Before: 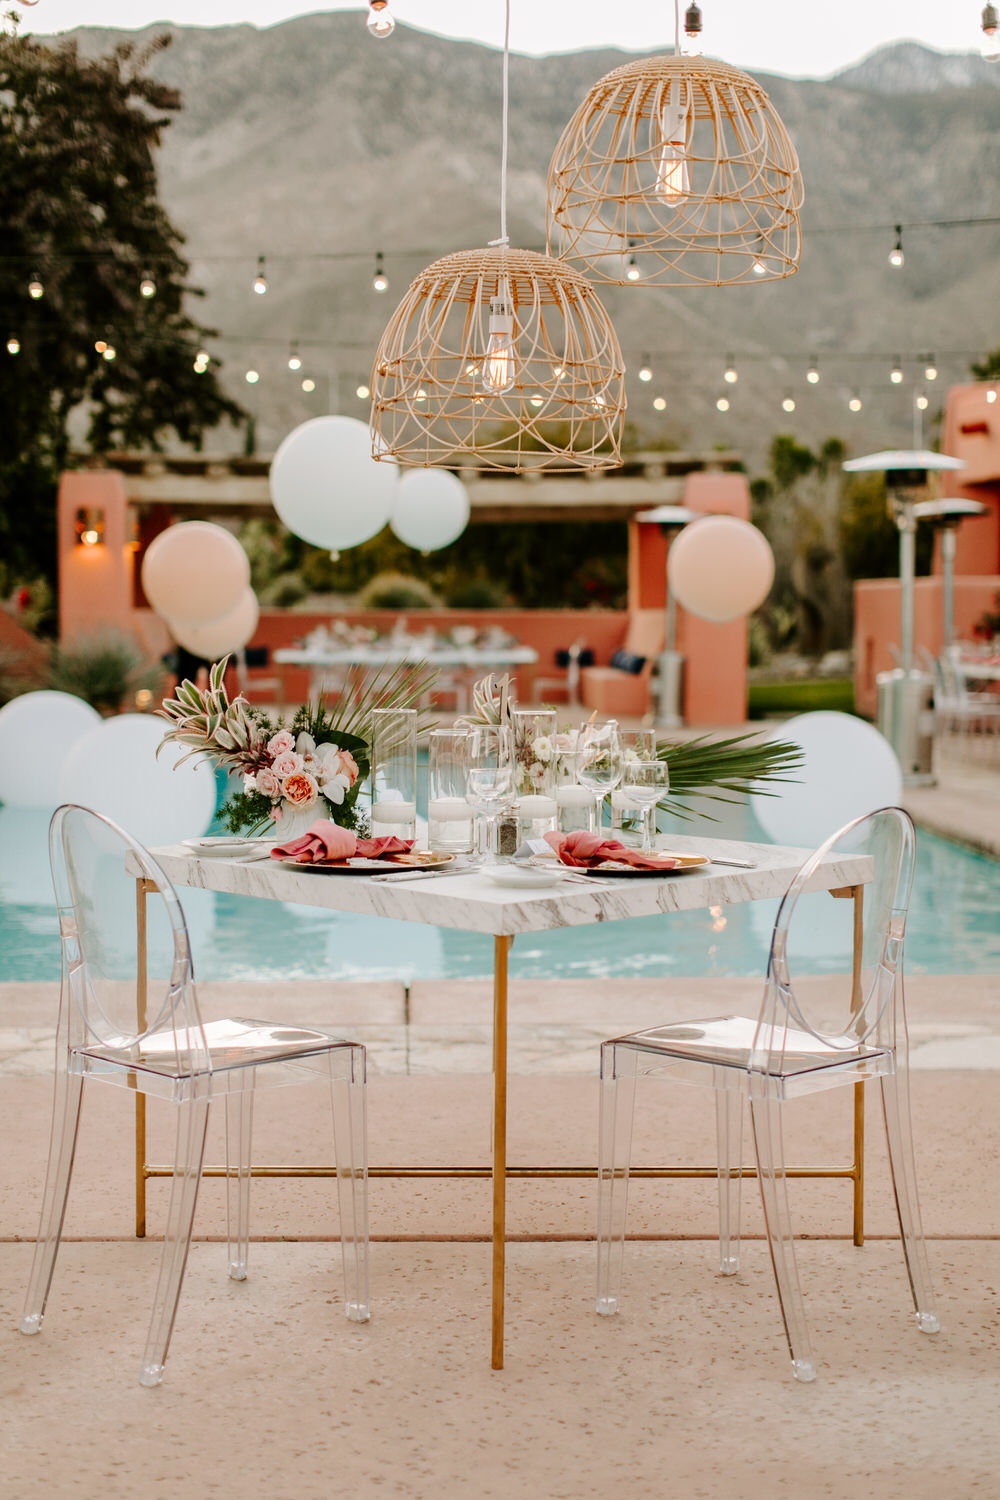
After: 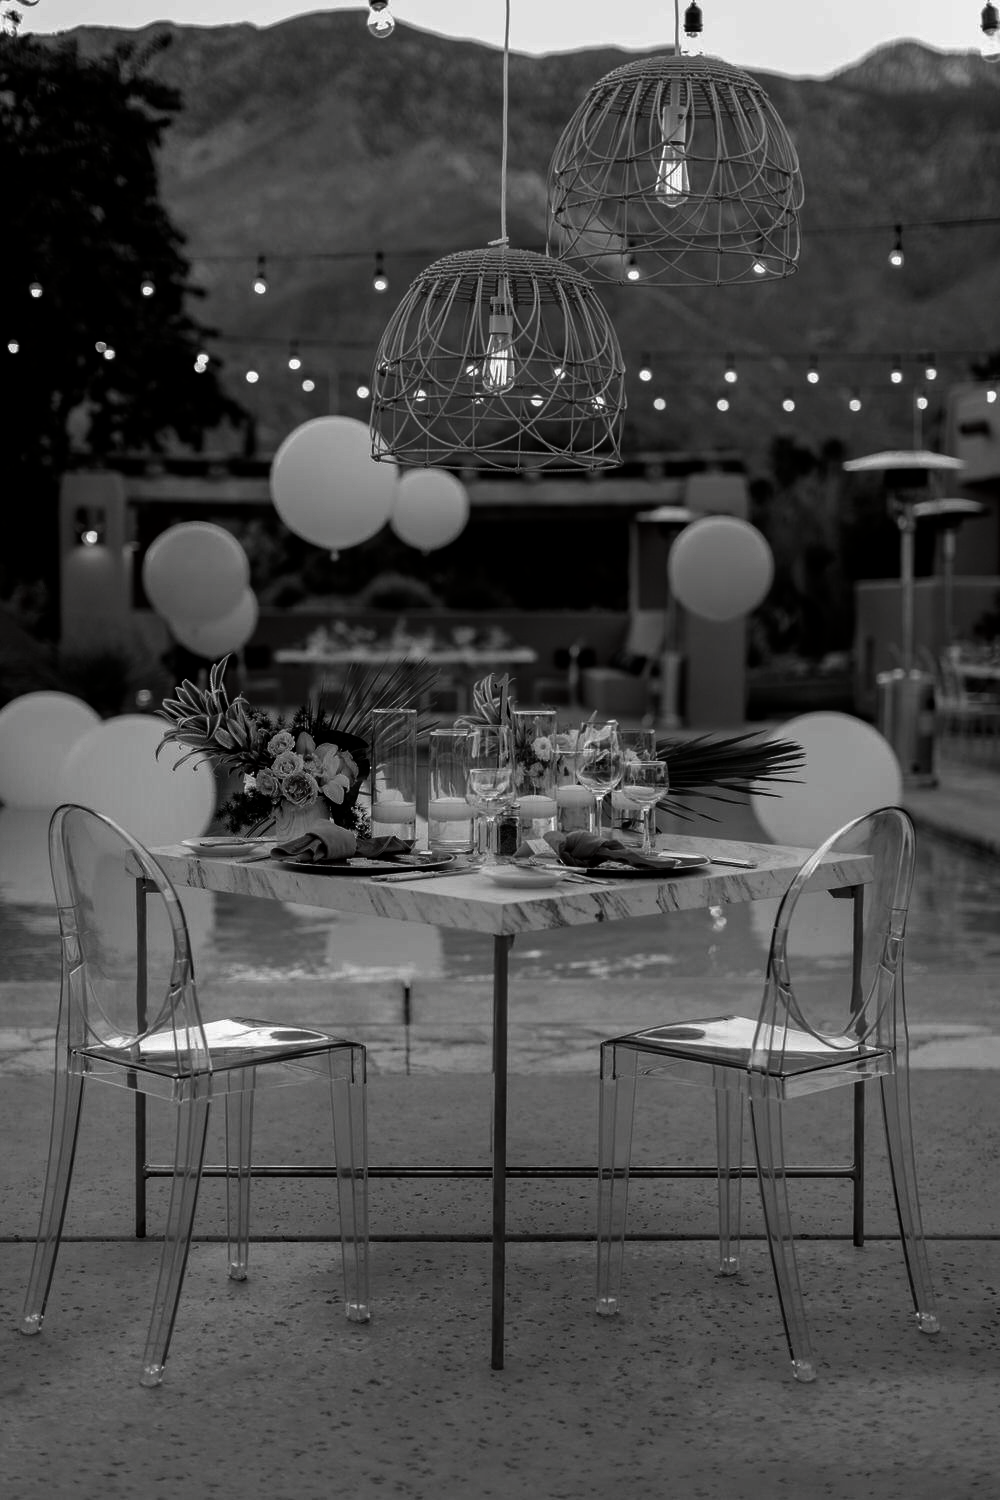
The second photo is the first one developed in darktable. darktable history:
contrast brightness saturation: contrast 0.02, brightness -0.985, saturation -0.984
